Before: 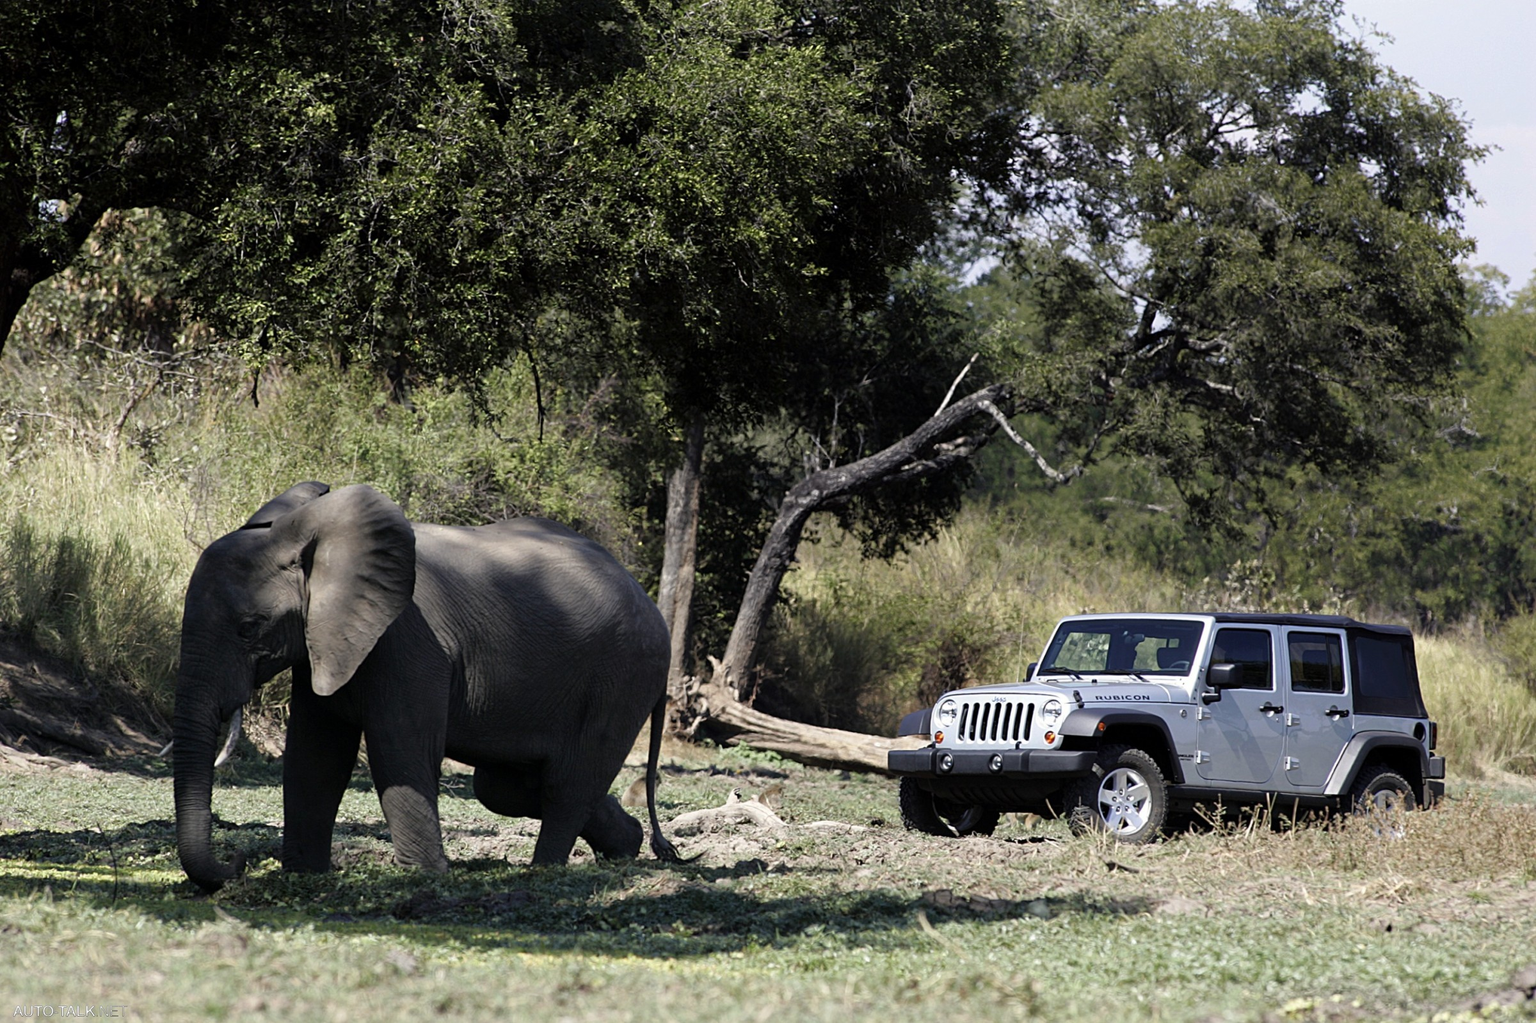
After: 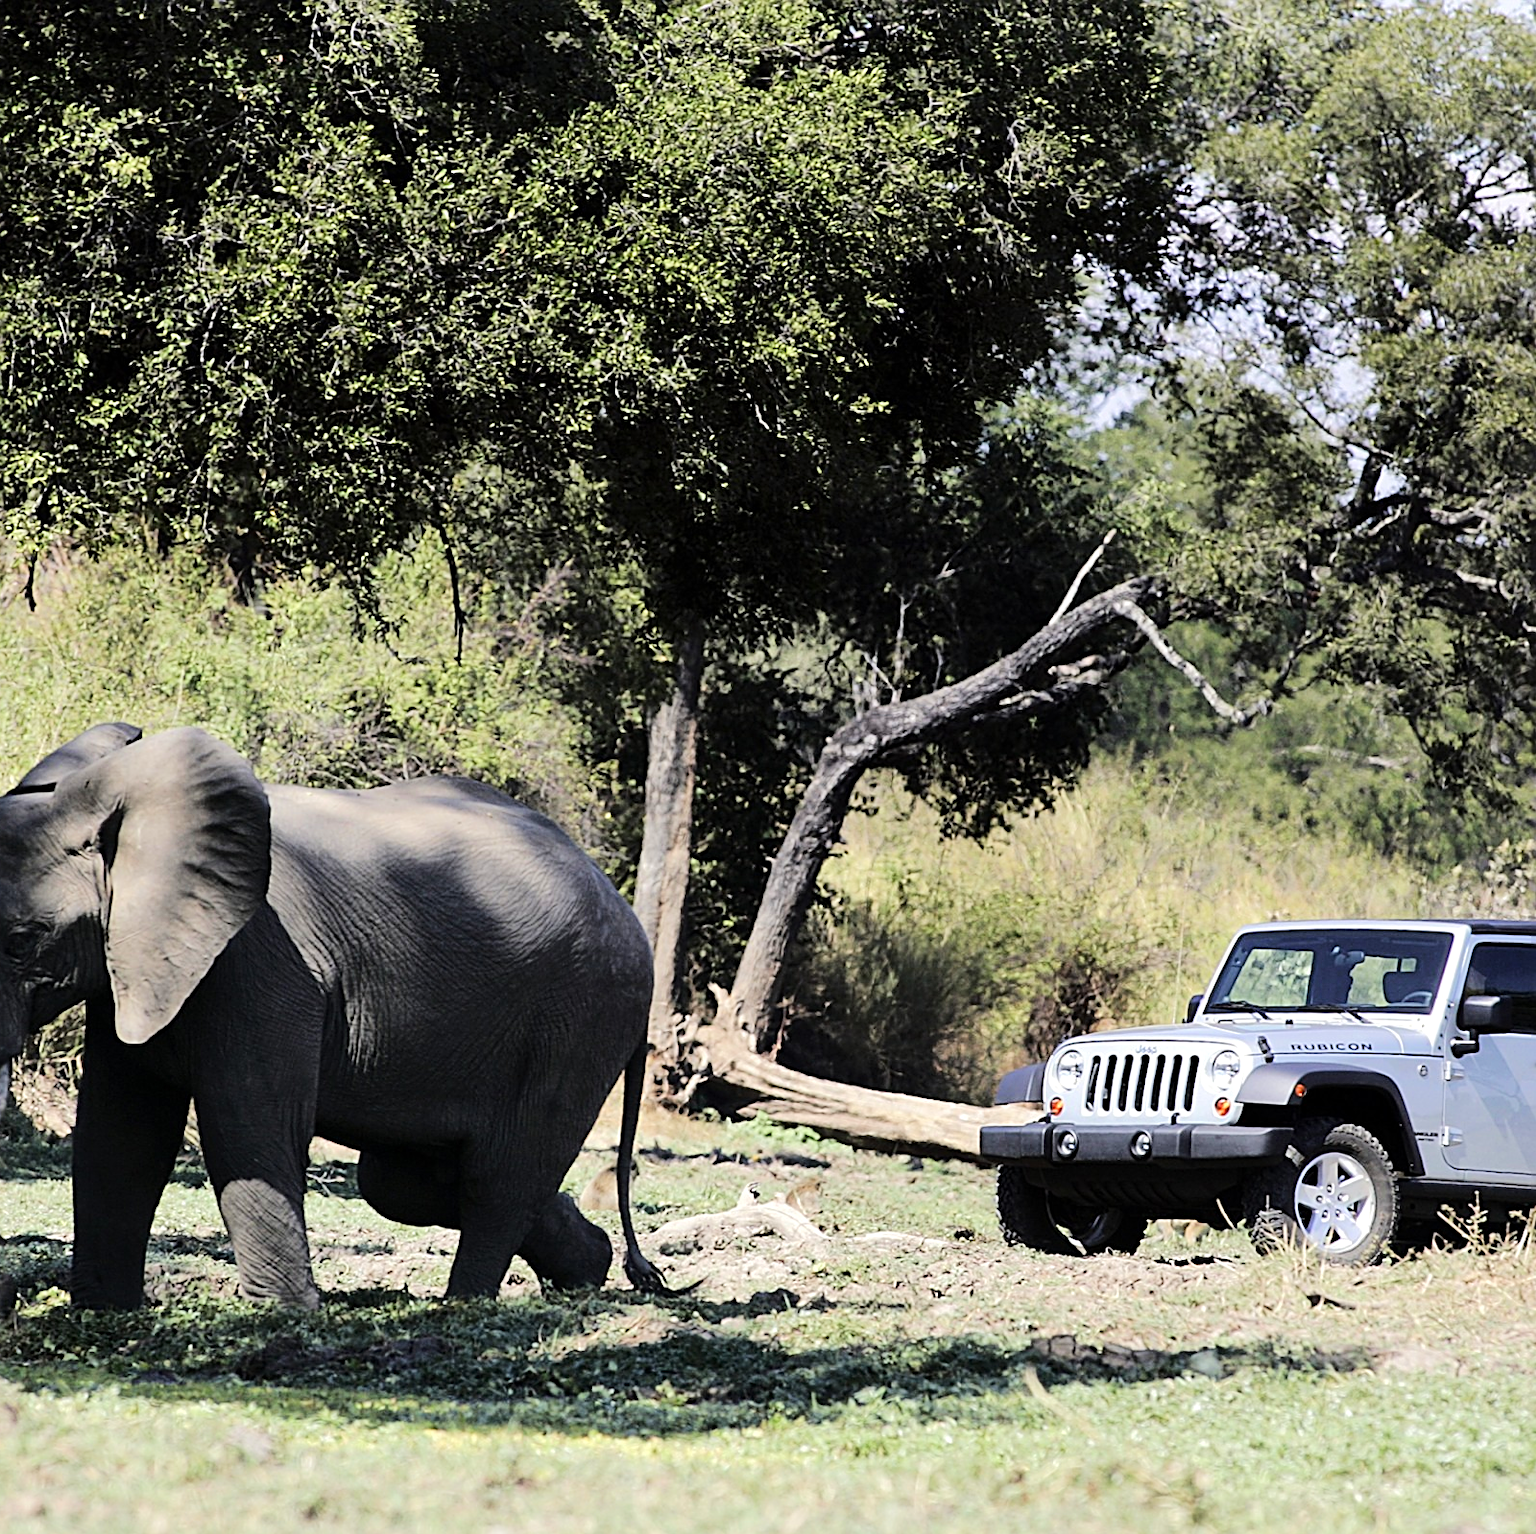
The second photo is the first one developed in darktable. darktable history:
sharpen: on, module defaults
shadows and highlights: shadows 36.55, highlights -26.79, highlights color adjustment 0.837%, soften with gaussian
tone equalizer: -7 EV 0.161 EV, -6 EV 0.637 EV, -5 EV 1.16 EV, -4 EV 1.35 EV, -3 EV 1.13 EV, -2 EV 0.6 EV, -1 EV 0.151 EV, edges refinement/feathering 500, mask exposure compensation -1.57 EV, preserve details no
crop and rotate: left 15.321%, right 18%
